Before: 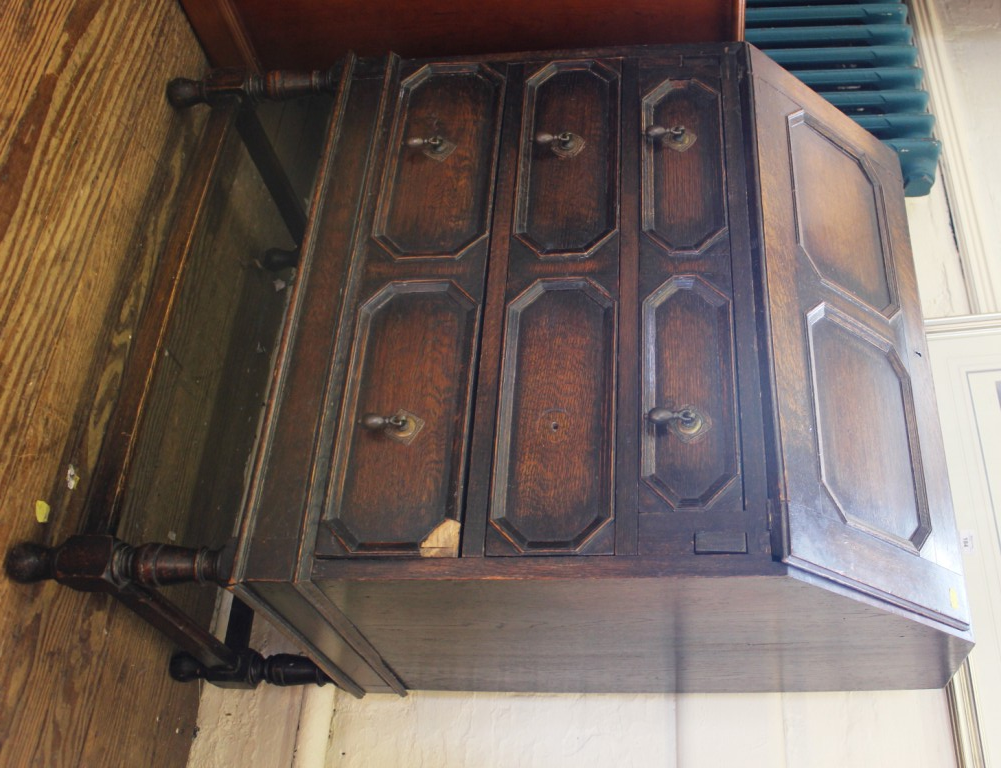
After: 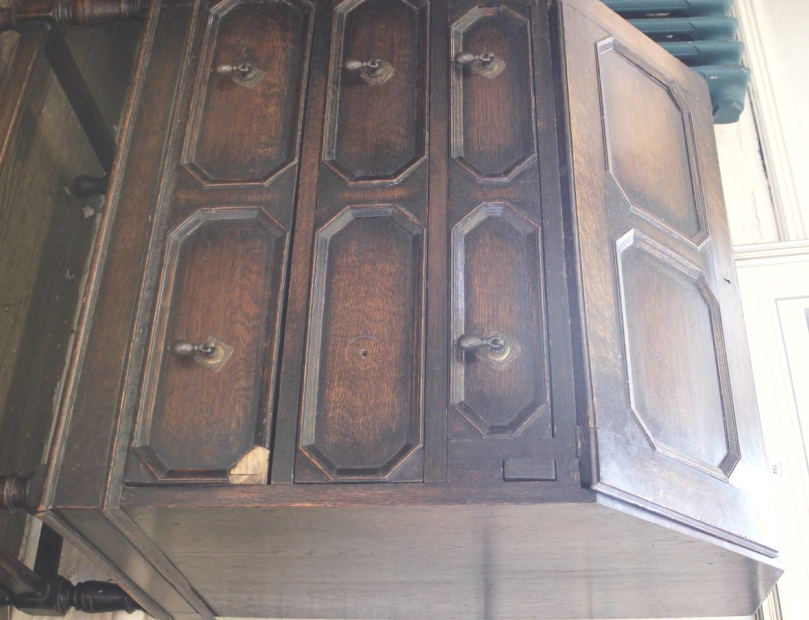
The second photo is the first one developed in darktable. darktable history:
crop: left 19.159%, top 9.58%, bottom 9.58%
contrast brightness saturation: contrast -0.26, saturation -0.43
exposure: black level correction -0.001, exposure 0.9 EV, compensate exposure bias true, compensate highlight preservation false
